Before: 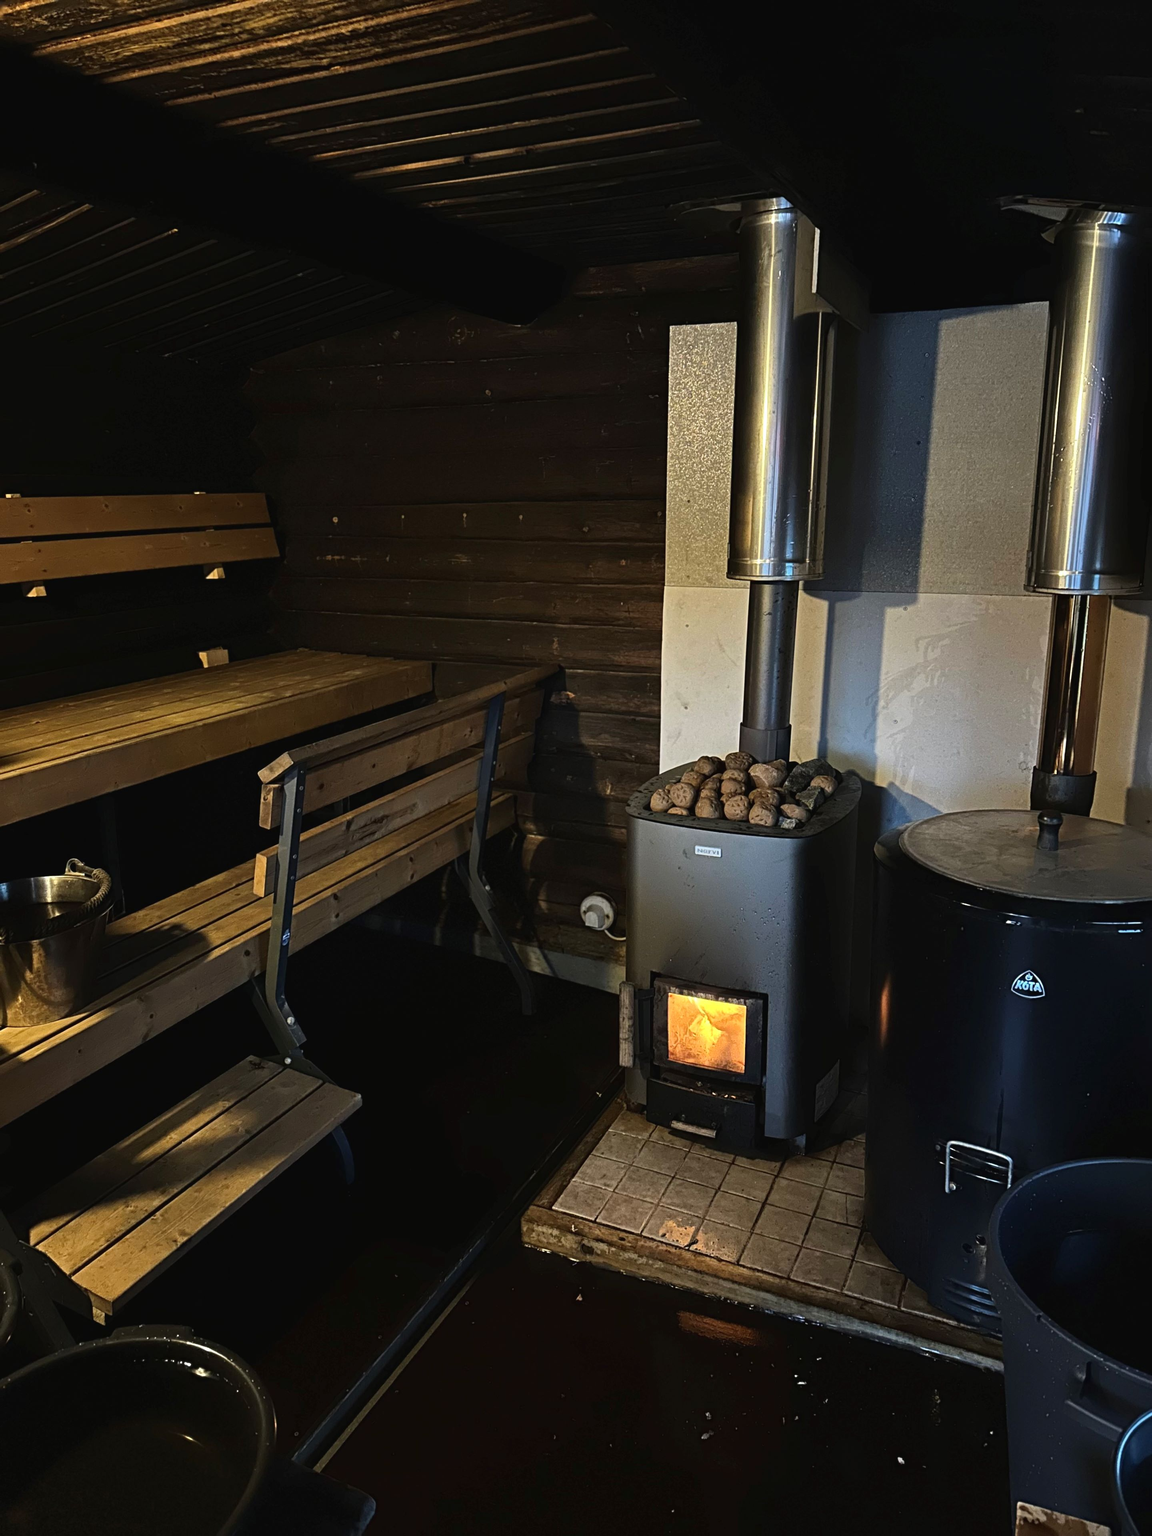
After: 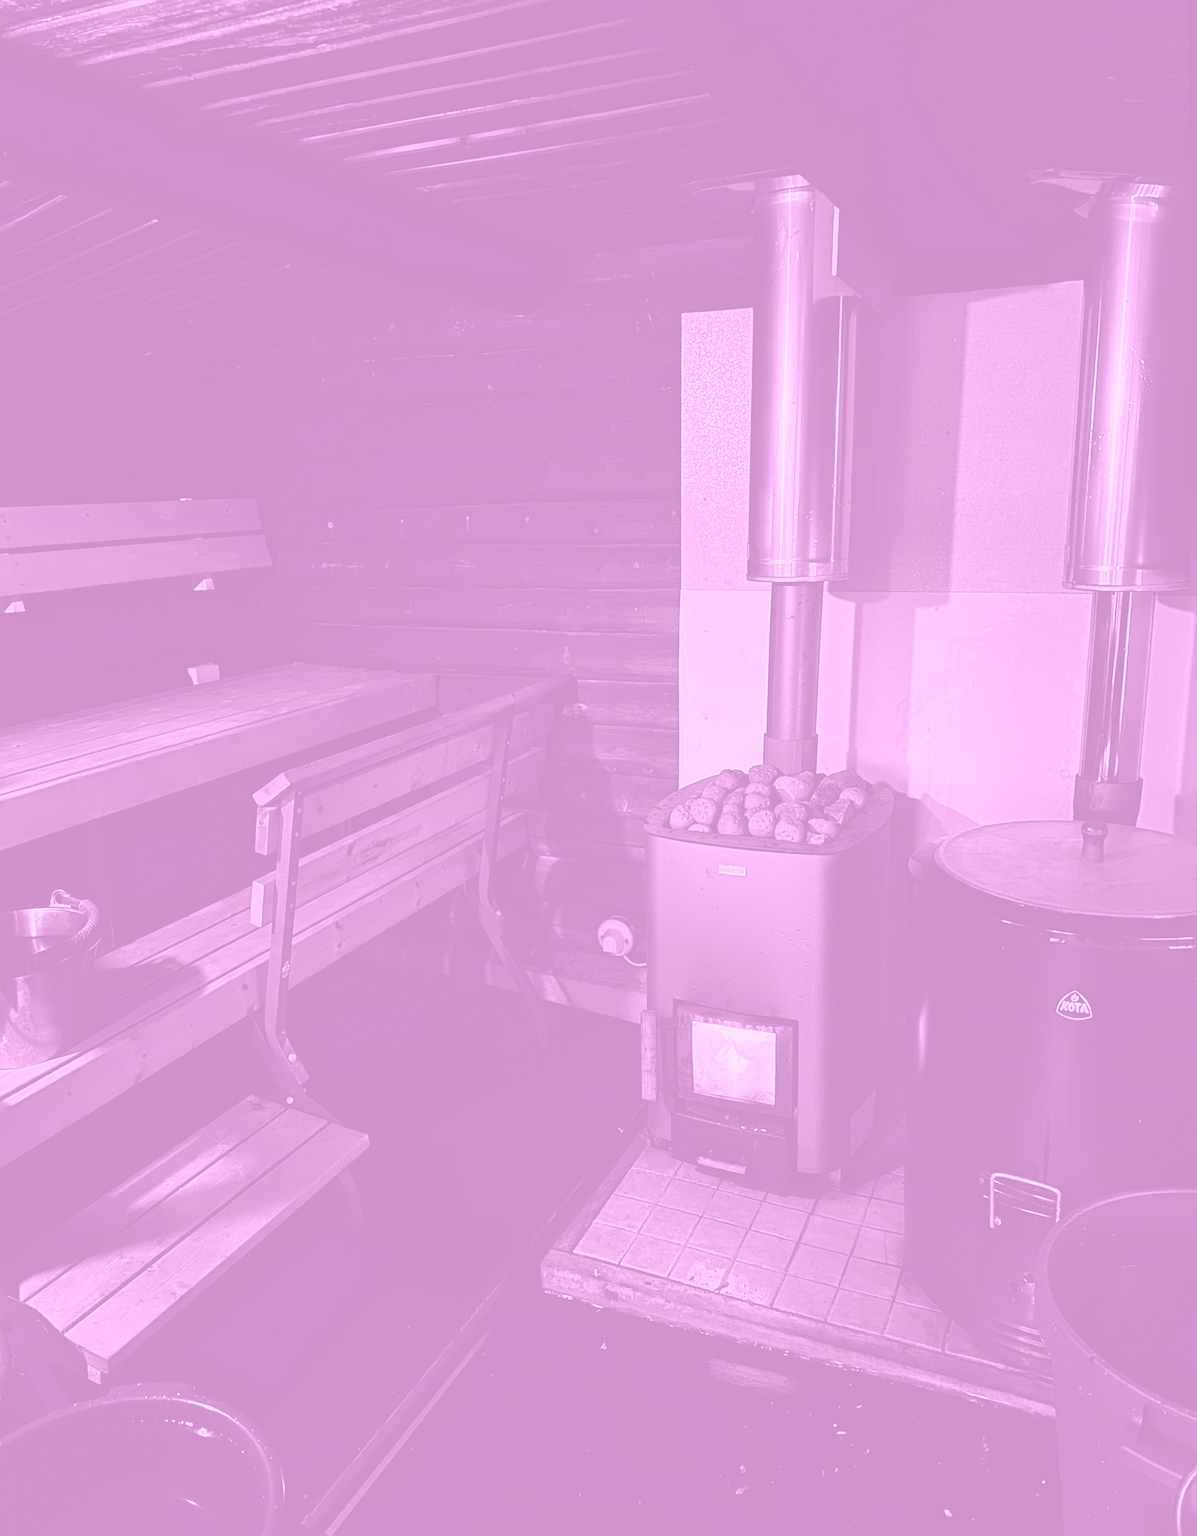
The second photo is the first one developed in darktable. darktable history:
crop: left 1.743%, right 0.268%, bottom 2.011%
colorize: hue 331.2°, saturation 69%, source mix 30.28%, lightness 69.02%, version 1
rotate and perspective: rotation -1°, crop left 0.011, crop right 0.989, crop top 0.025, crop bottom 0.975
local contrast: mode bilateral grid, contrast 15, coarseness 36, detail 105%, midtone range 0.2
white balance: red 1.009, blue 0.985
sharpen: on, module defaults
